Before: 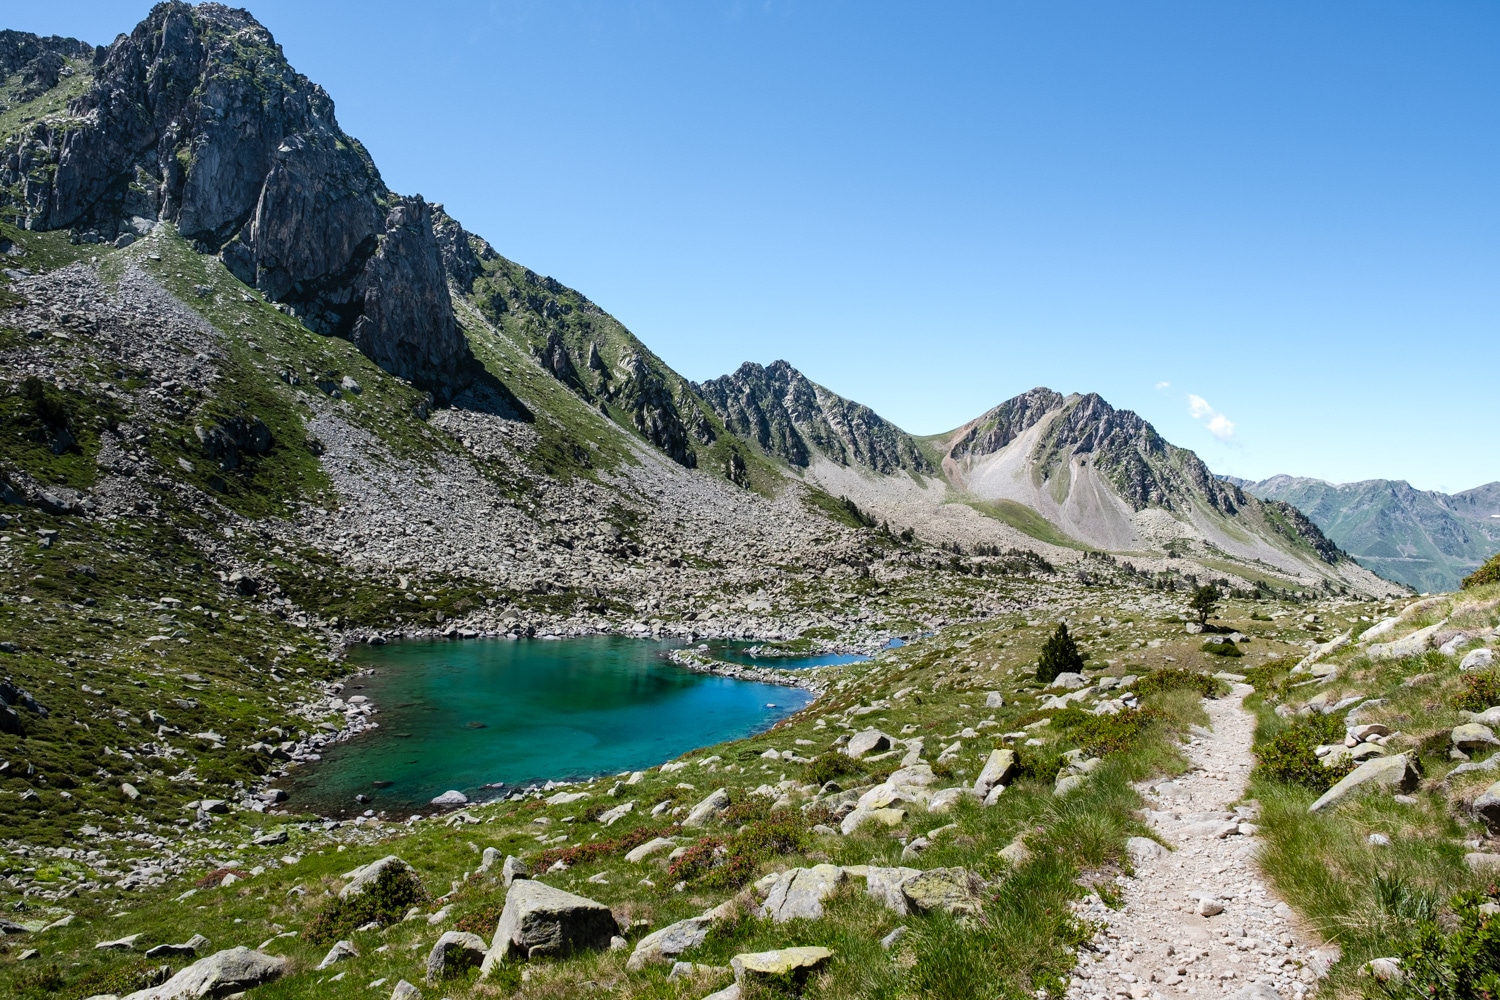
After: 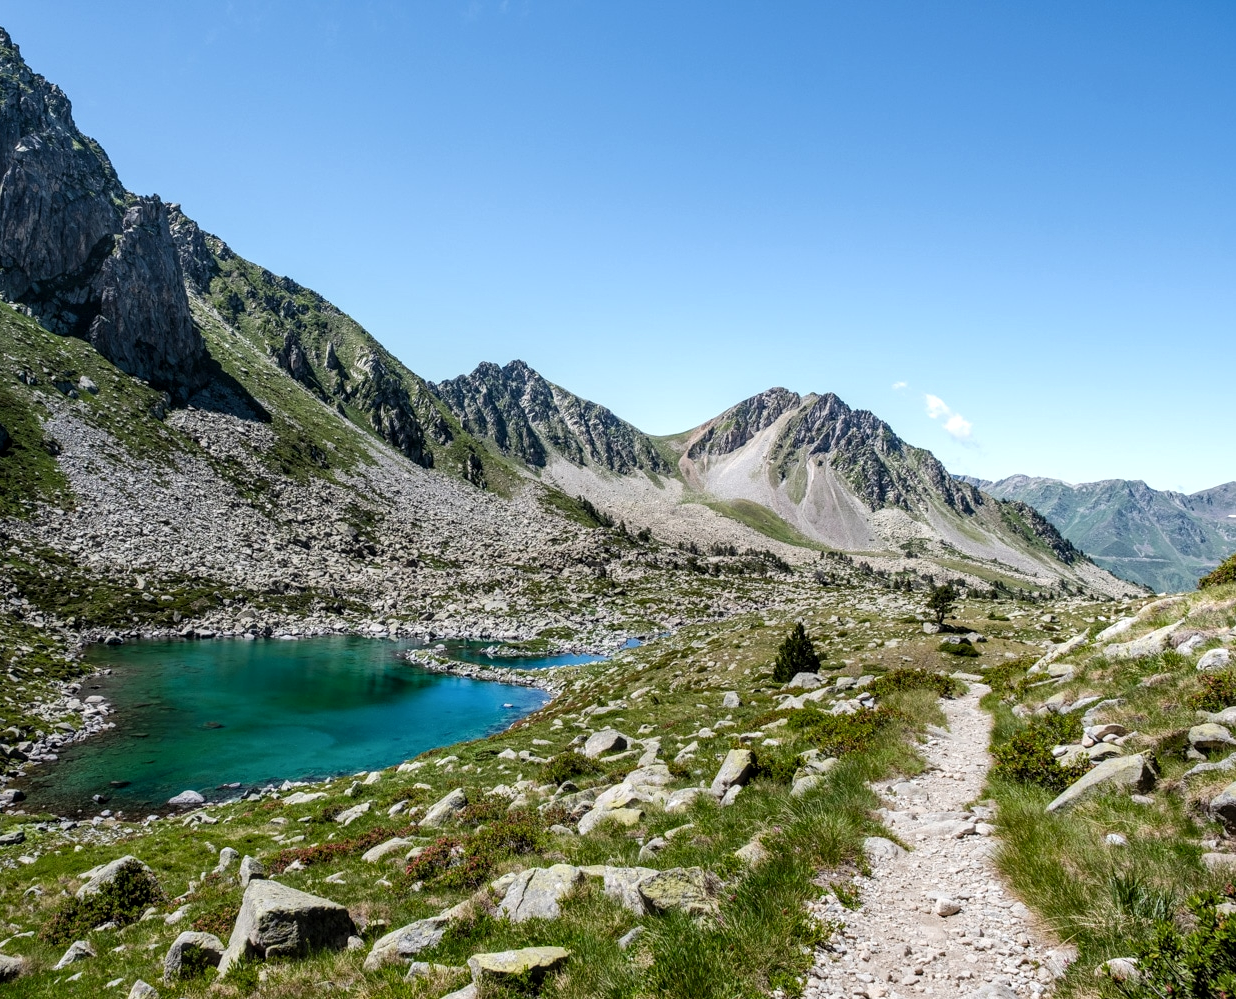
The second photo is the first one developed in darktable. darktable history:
local contrast: on, module defaults
crop: left 17.582%, bottom 0.031%
